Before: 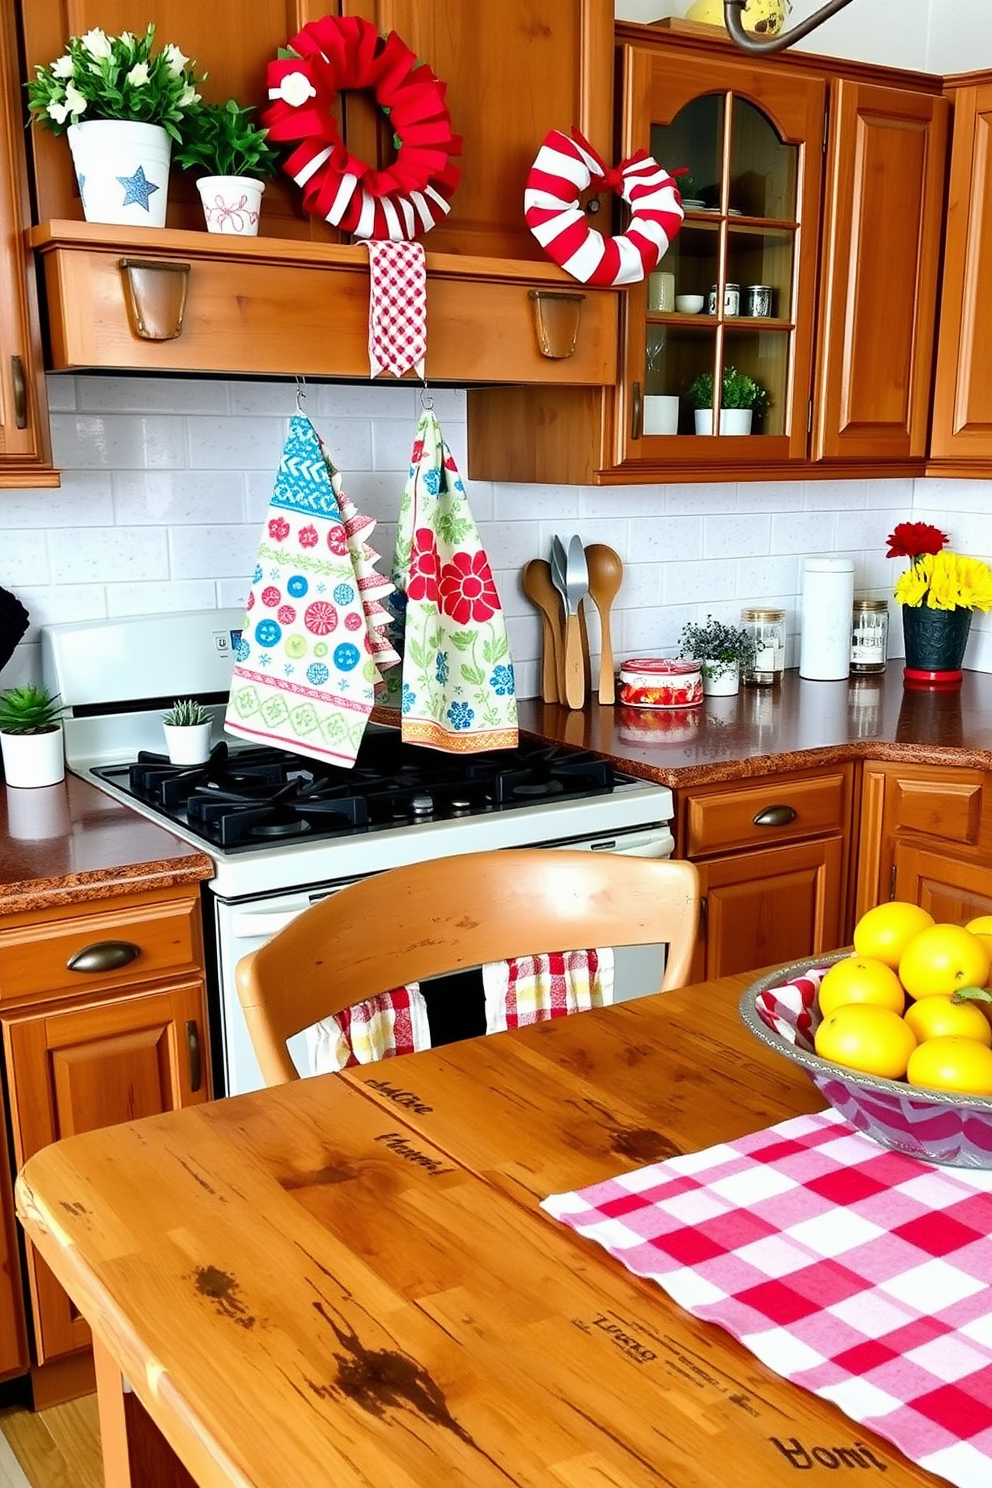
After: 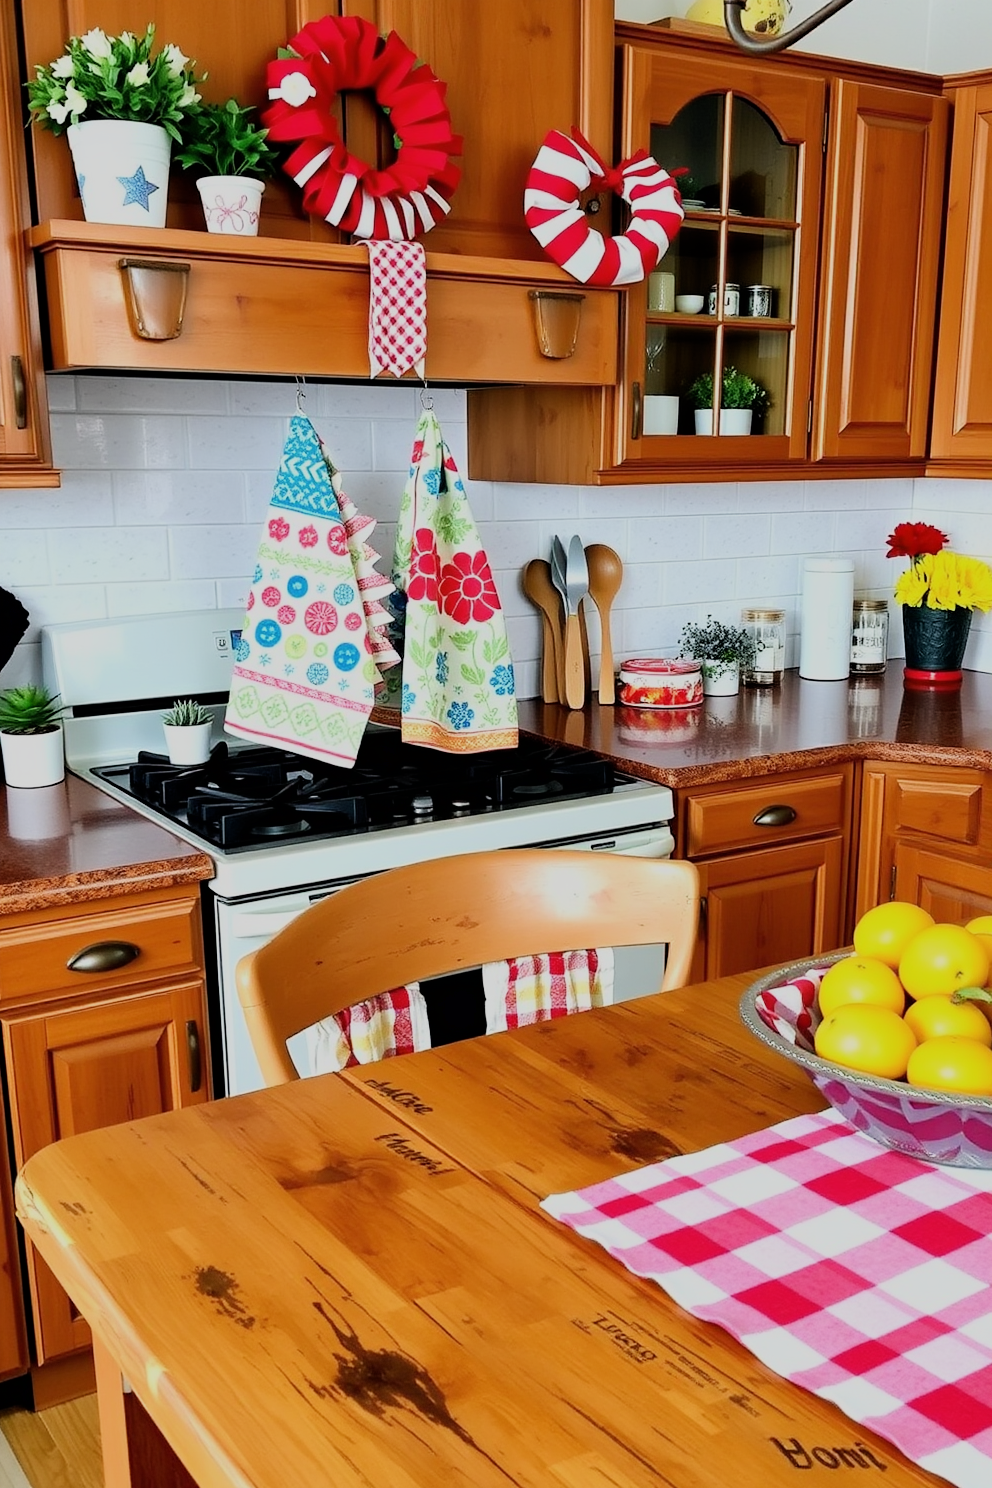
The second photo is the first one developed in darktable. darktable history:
filmic rgb: black relative exposure -7.65 EV, white relative exposure 4.56 EV, hardness 3.61, color science v6 (2022)
color correction: highlights b* 0.055, saturation 0.985
